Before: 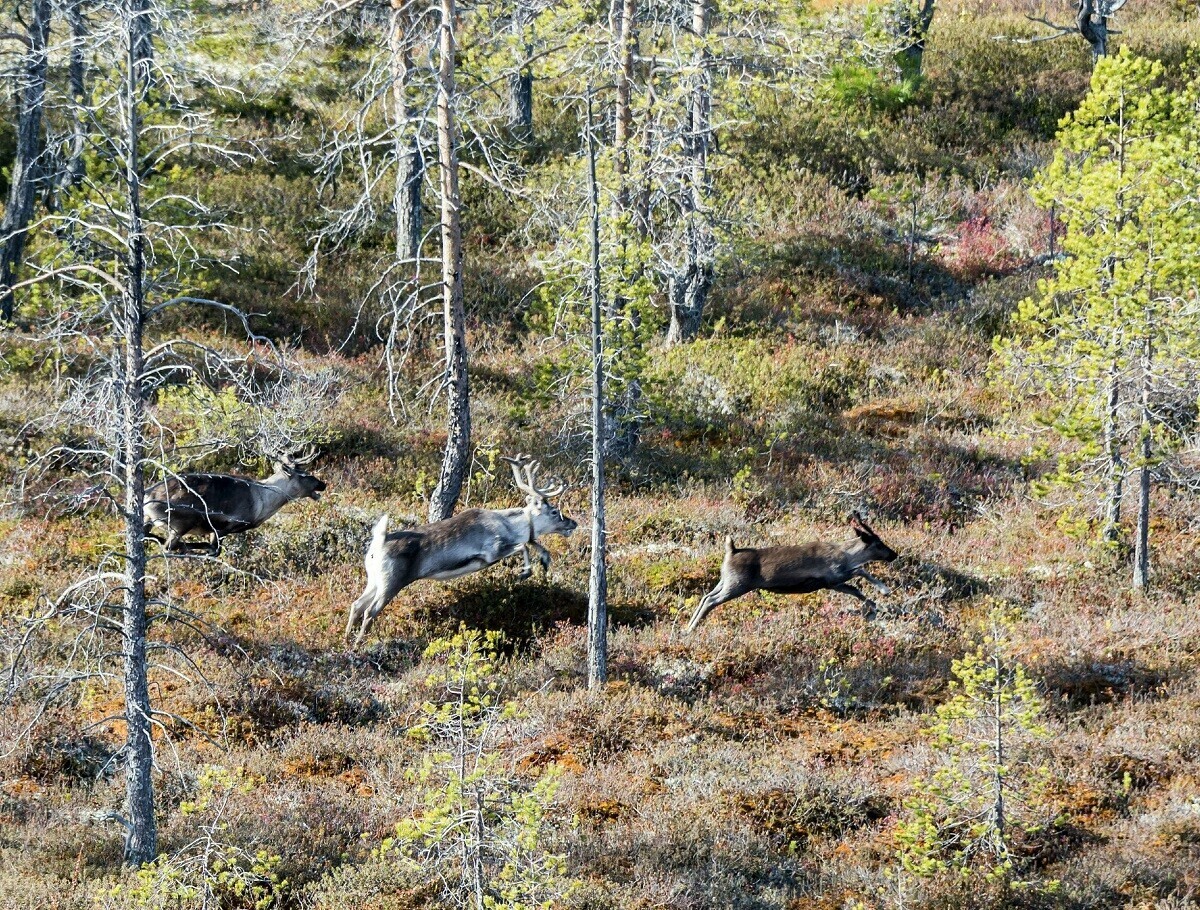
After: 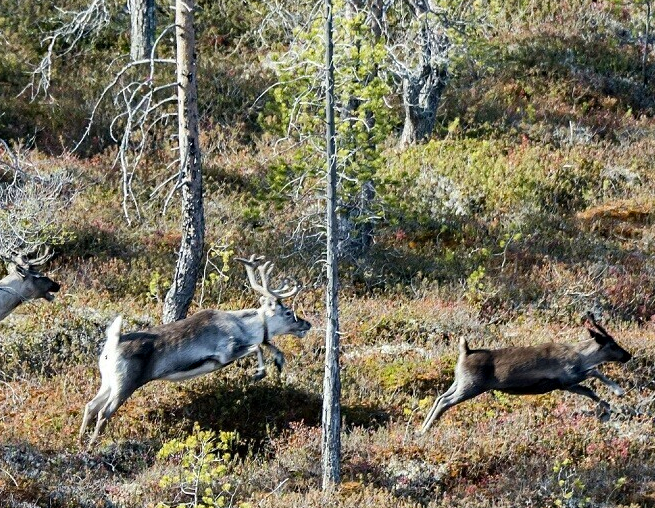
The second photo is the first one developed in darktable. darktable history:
crop and rotate: left 22.187%, top 21.933%, right 23.22%, bottom 22.154%
tone equalizer: edges refinement/feathering 500, mask exposure compensation -1.57 EV, preserve details no
haze removal: adaptive false
